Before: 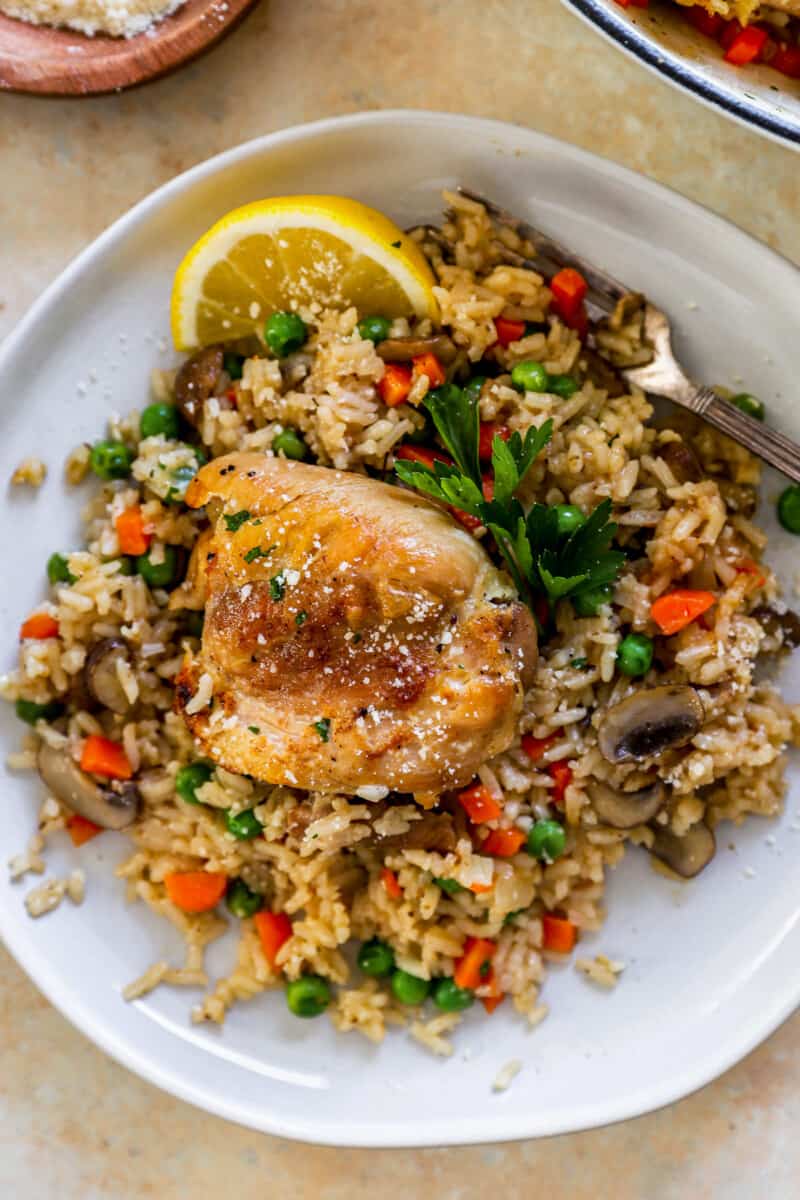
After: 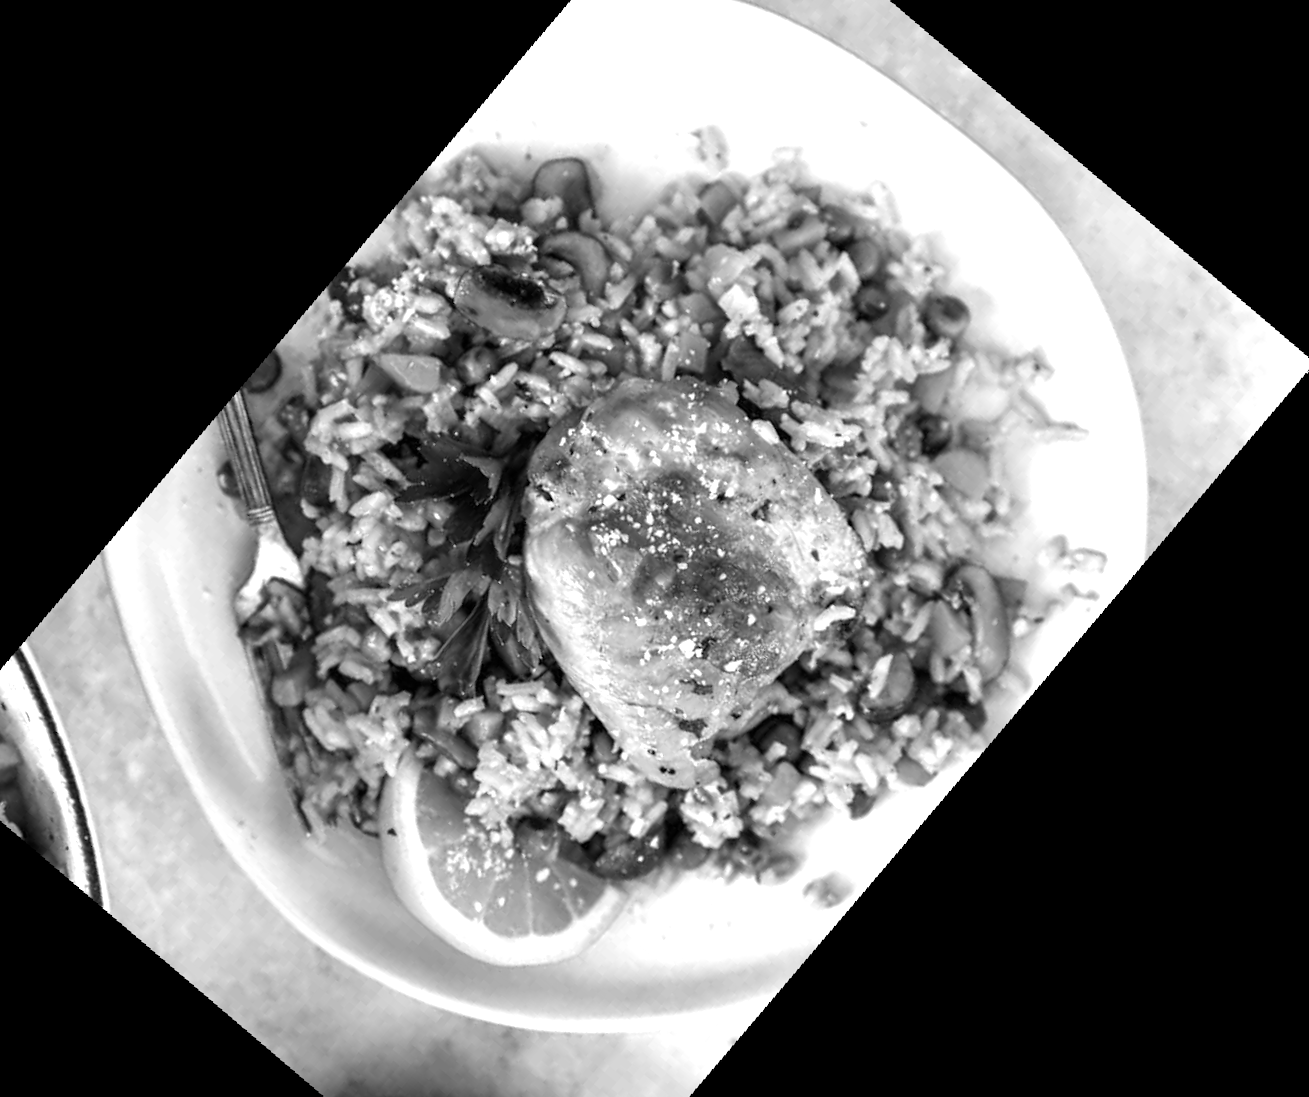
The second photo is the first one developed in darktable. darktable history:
color calibration: output gray [0.21, 0.42, 0.37, 0], gray › normalize channels true, illuminant same as pipeline (D50), adaptation XYZ, x 0.346, y 0.359, gamut compression 0
exposure: exposure 1 EV, compensate highlight preservation false
crop and rotate: angle 148.68°, left 9.111%, top 15.603%, right 4.588%, bottom 17.041%
rotate and perspective: rotation 9.12°, automatic cropping off
